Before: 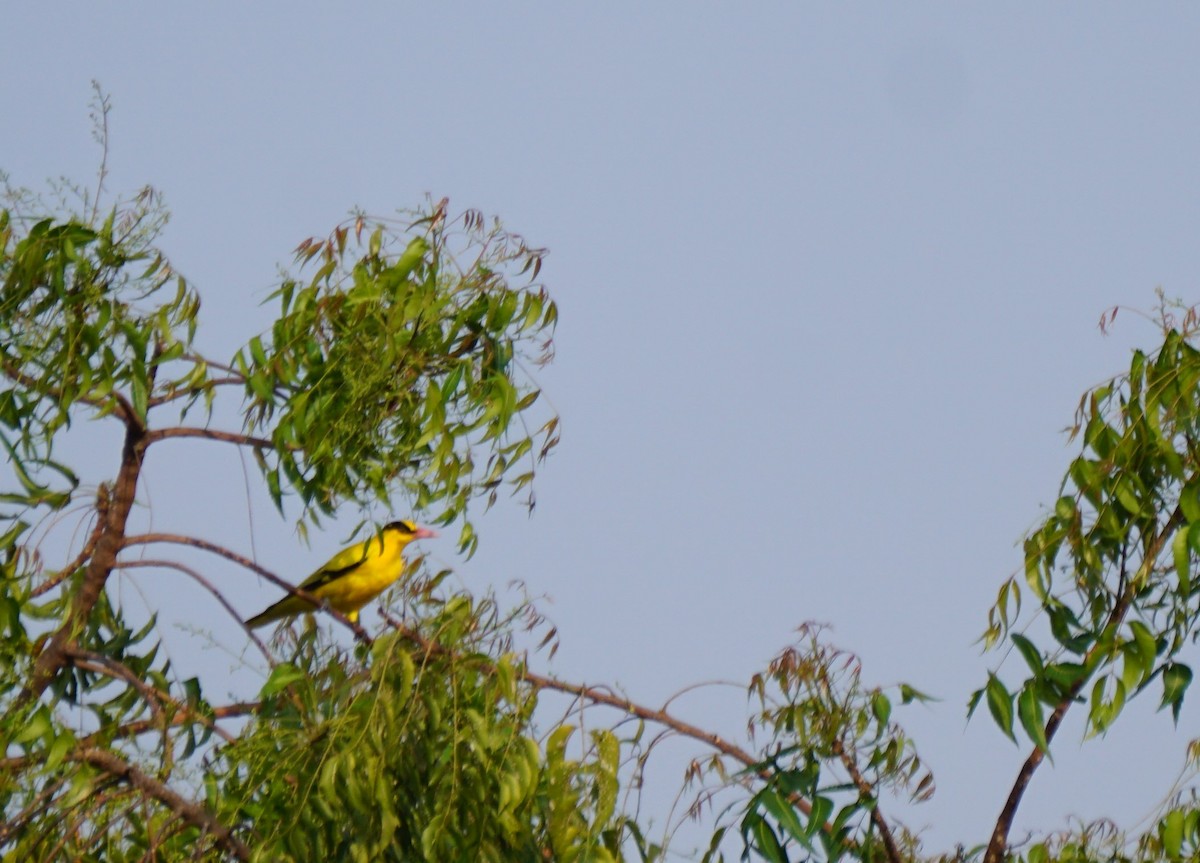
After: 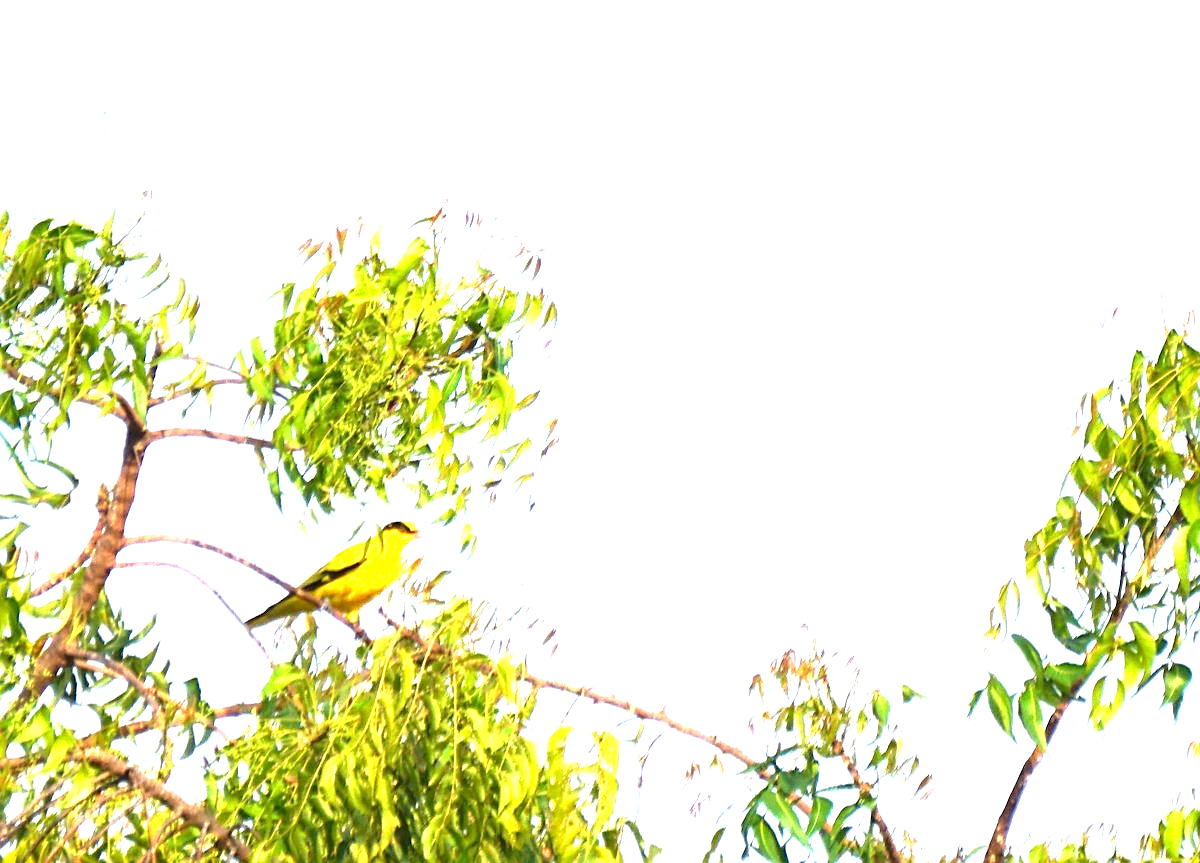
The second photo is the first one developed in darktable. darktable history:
exposure: black level correction 0.001, exposure 2.676 EV, compensate highlight preservation false
sharpen: on, module defaults
